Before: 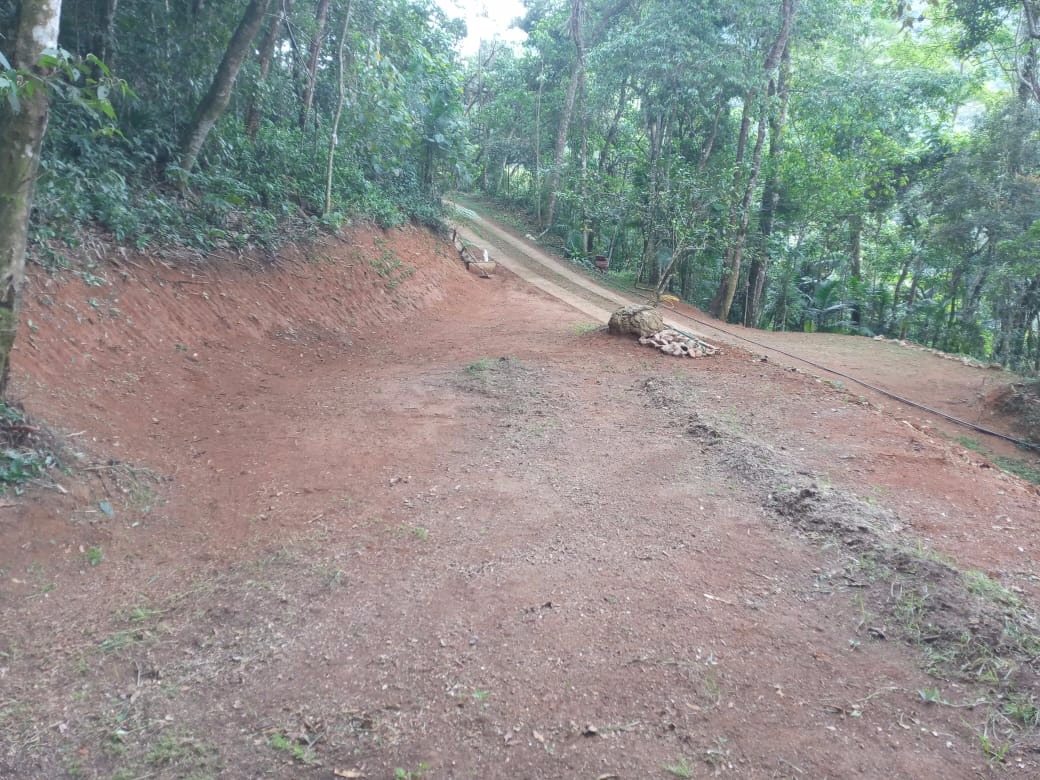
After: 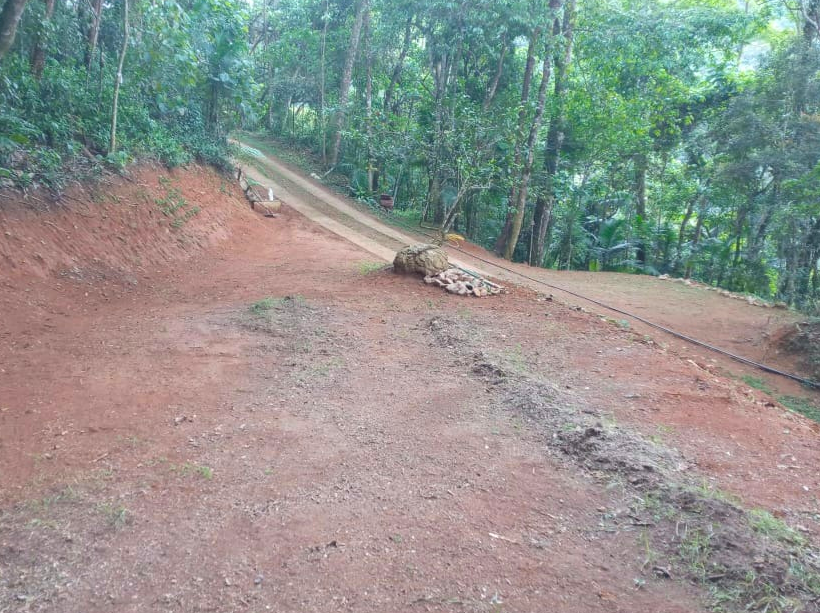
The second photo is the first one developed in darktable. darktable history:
color balance rgb: perceptual saturation grading › global saturation 20%, global vibrance 20%
crop and rotate: left 20.74%, top 7.912%, right 0.375%, bottom 13.378%
exposure: compensate highlight preservation false
